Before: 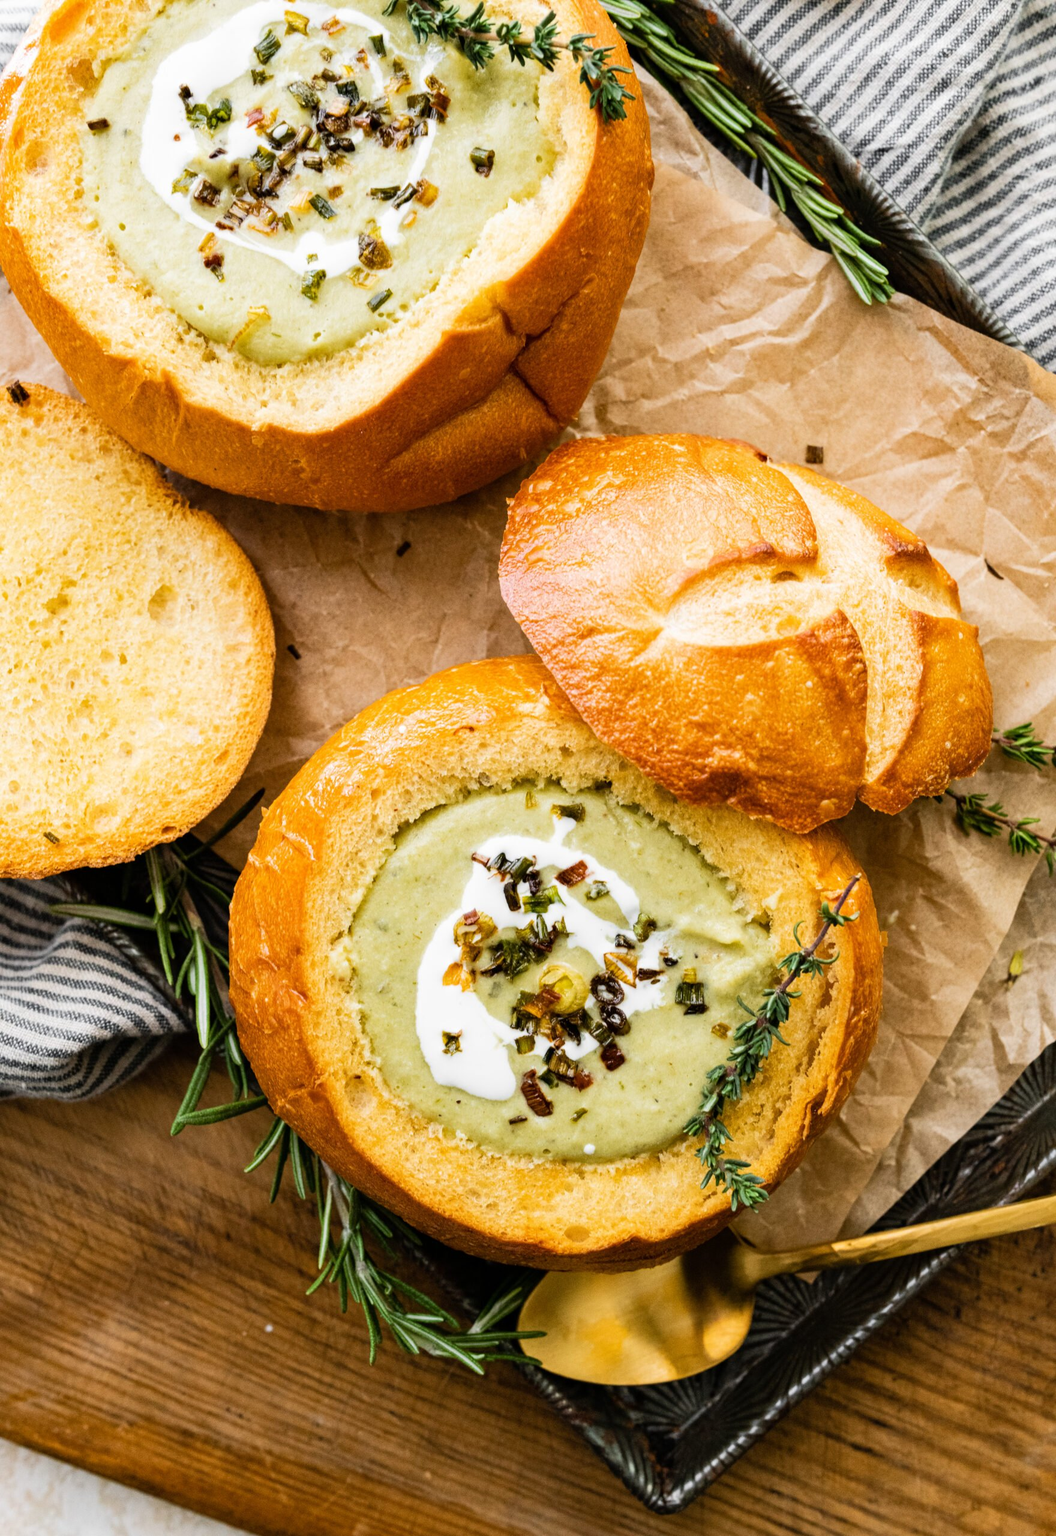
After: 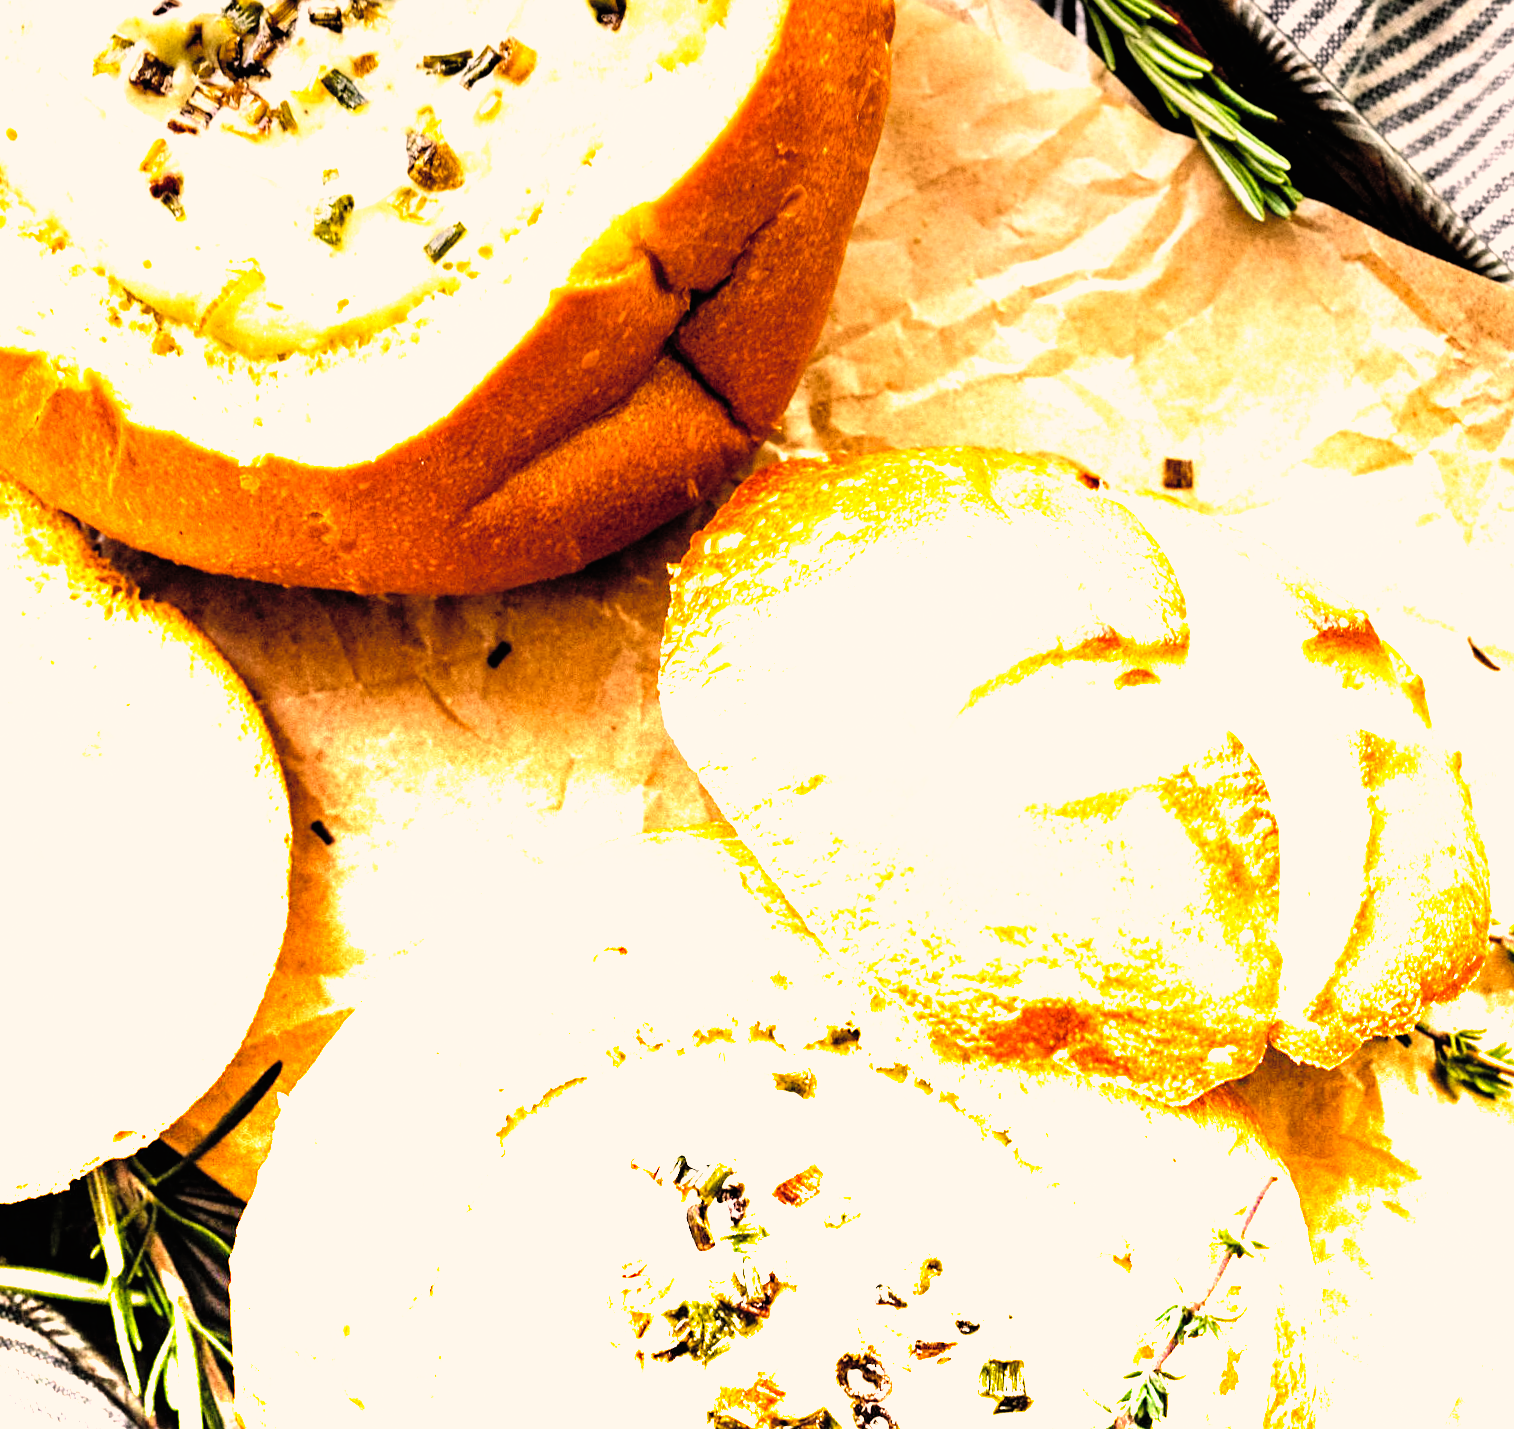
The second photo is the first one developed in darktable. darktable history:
contrast brightness saturation: brightness 0.15
crop and rotate: left 9.345%, top 7.22%, right 4.982%, bottom 32.331%
color correction: highlights a* 11.96, highlights b* 11.58
color zones: curves: ch1 [(0, 0.469) (0.001, 0.469) (0.12, 0.446) (0.248, 0.469) (0.5, 0.5) (0.748, 0.5) (0.999, 0.469) (1, 0.469)]
filmic rgb: black relative exposure -8.2 EV, white relative exposure 2.2 EV, threshold 3 EV, hardness 7.11, latitude 85.74%, contrast 1.696, highlights saturation mix -4%, shadows ↔ highlights balance -2.69%, preserve chrominance no, color science v5 (2021), contrast in shadows safe, contrast in highlights safe, enable highlight reconstruction true
sharpen: amount 0.2
graduated density: density -3.9 EV
rotate and perspective: rotation -2°, crop left 0.022, crop right 0.978, crop top 0.049, crop bottom 0.951
